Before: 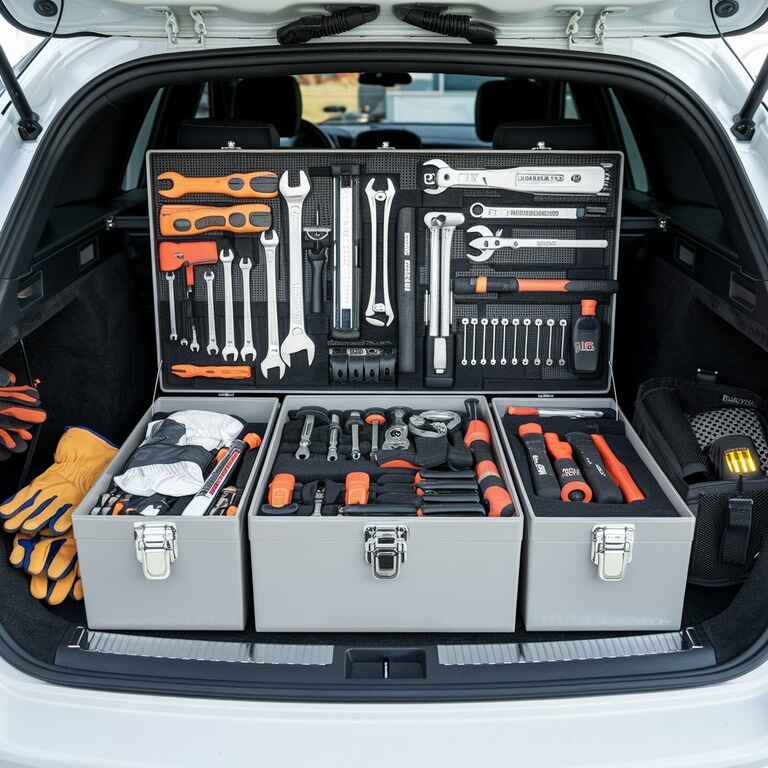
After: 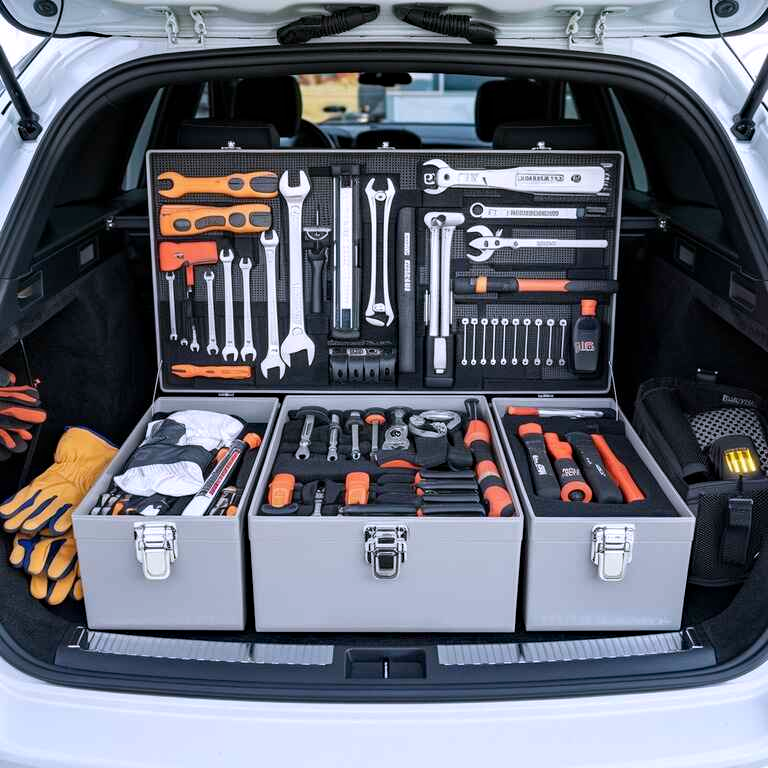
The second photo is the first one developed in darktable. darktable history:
haze removal: compatibility mode true, adaptive false
white balance: red 1.004, blue 1.096
